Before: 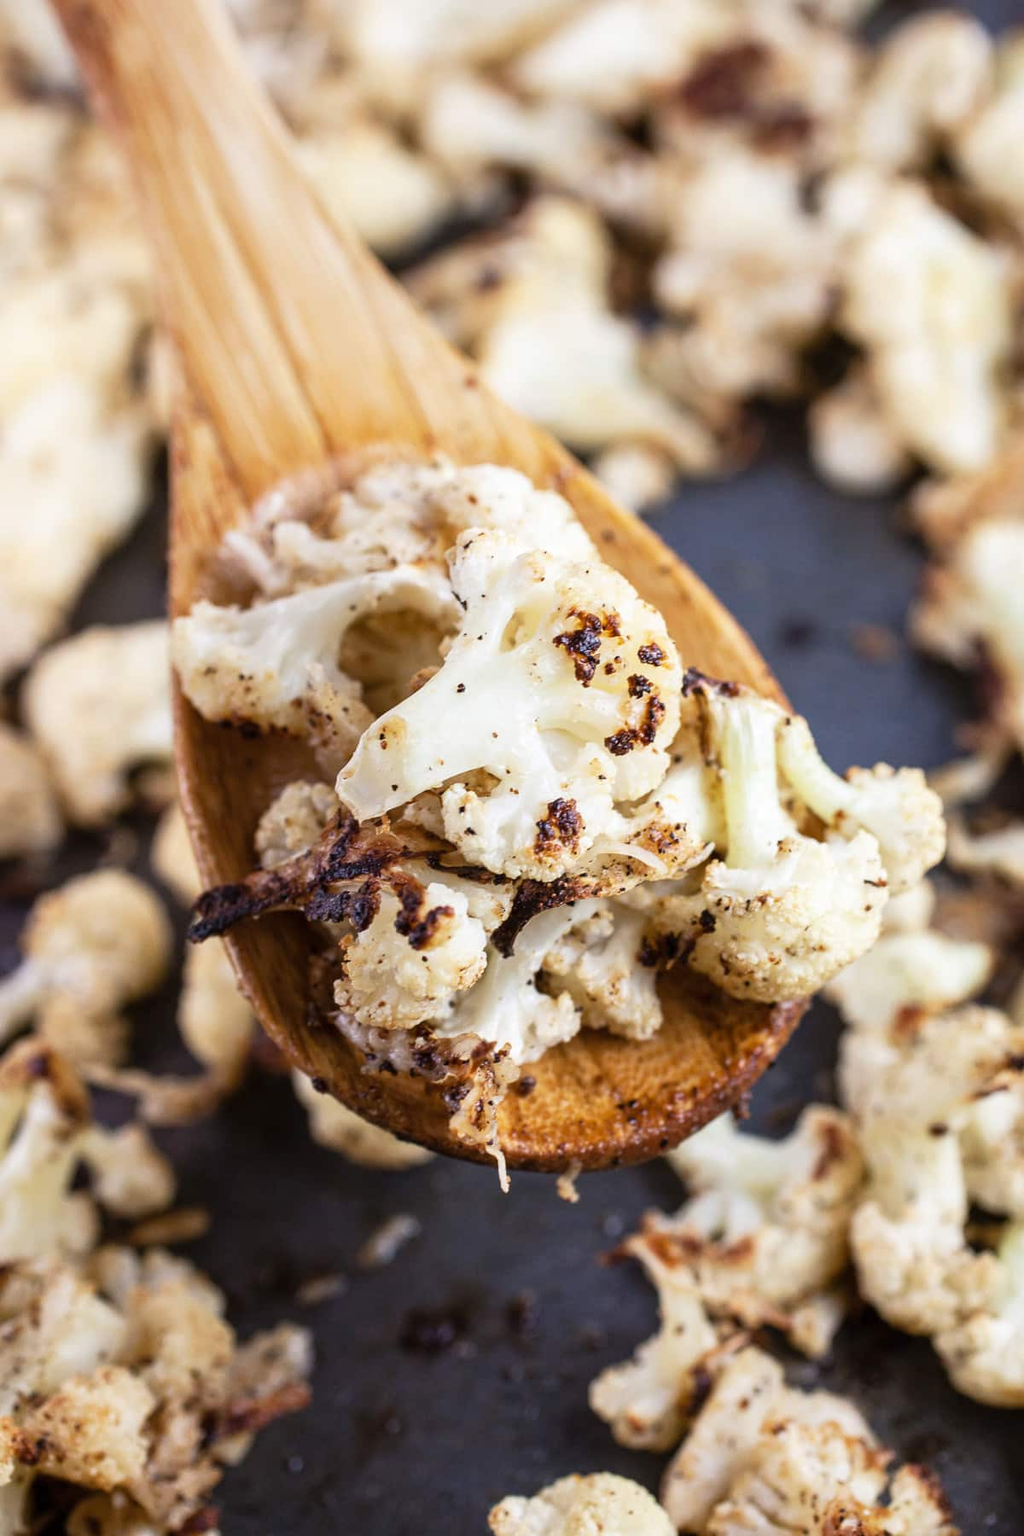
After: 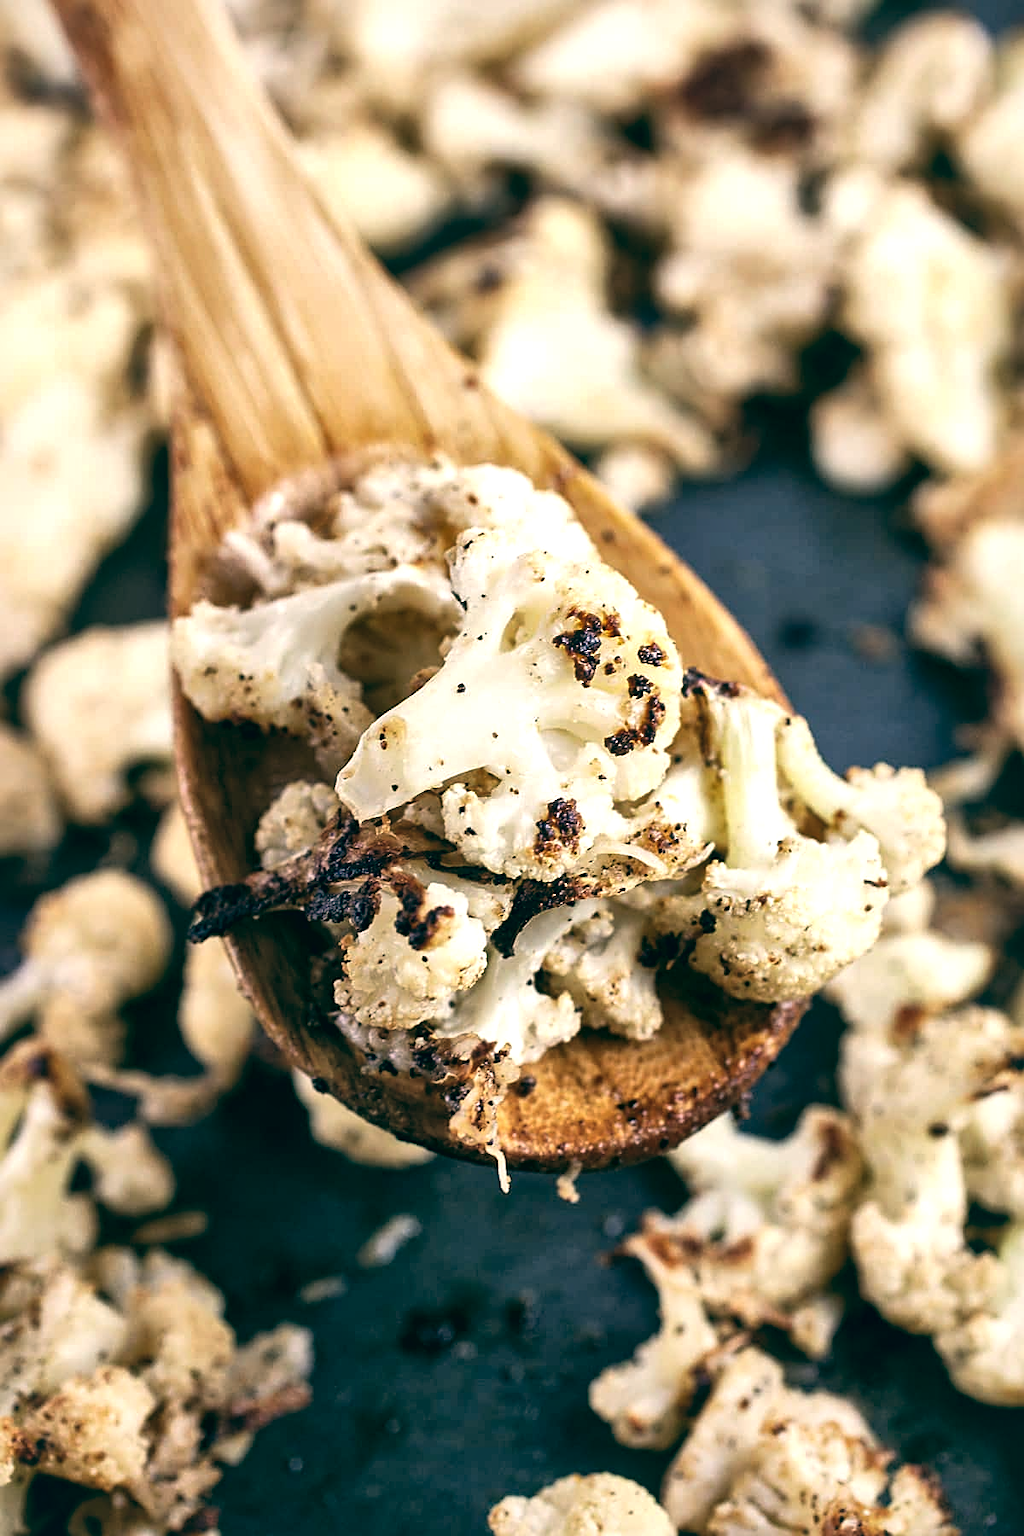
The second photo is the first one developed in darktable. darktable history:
color balance: lift [1.005, 0.99, 1.007, 1.01], gamma [1, 0.979, 1.011, 1.021], gain [0.923, 1.098, 1.025, 0.902], input saturation 90.45%, contrast 7.73%, output saturation 105.91%
local contrast: mode bilateral grid, contrast 70, coarseness 75, detail 180%, midtone range 0.2
sharpen: on, module defaults
